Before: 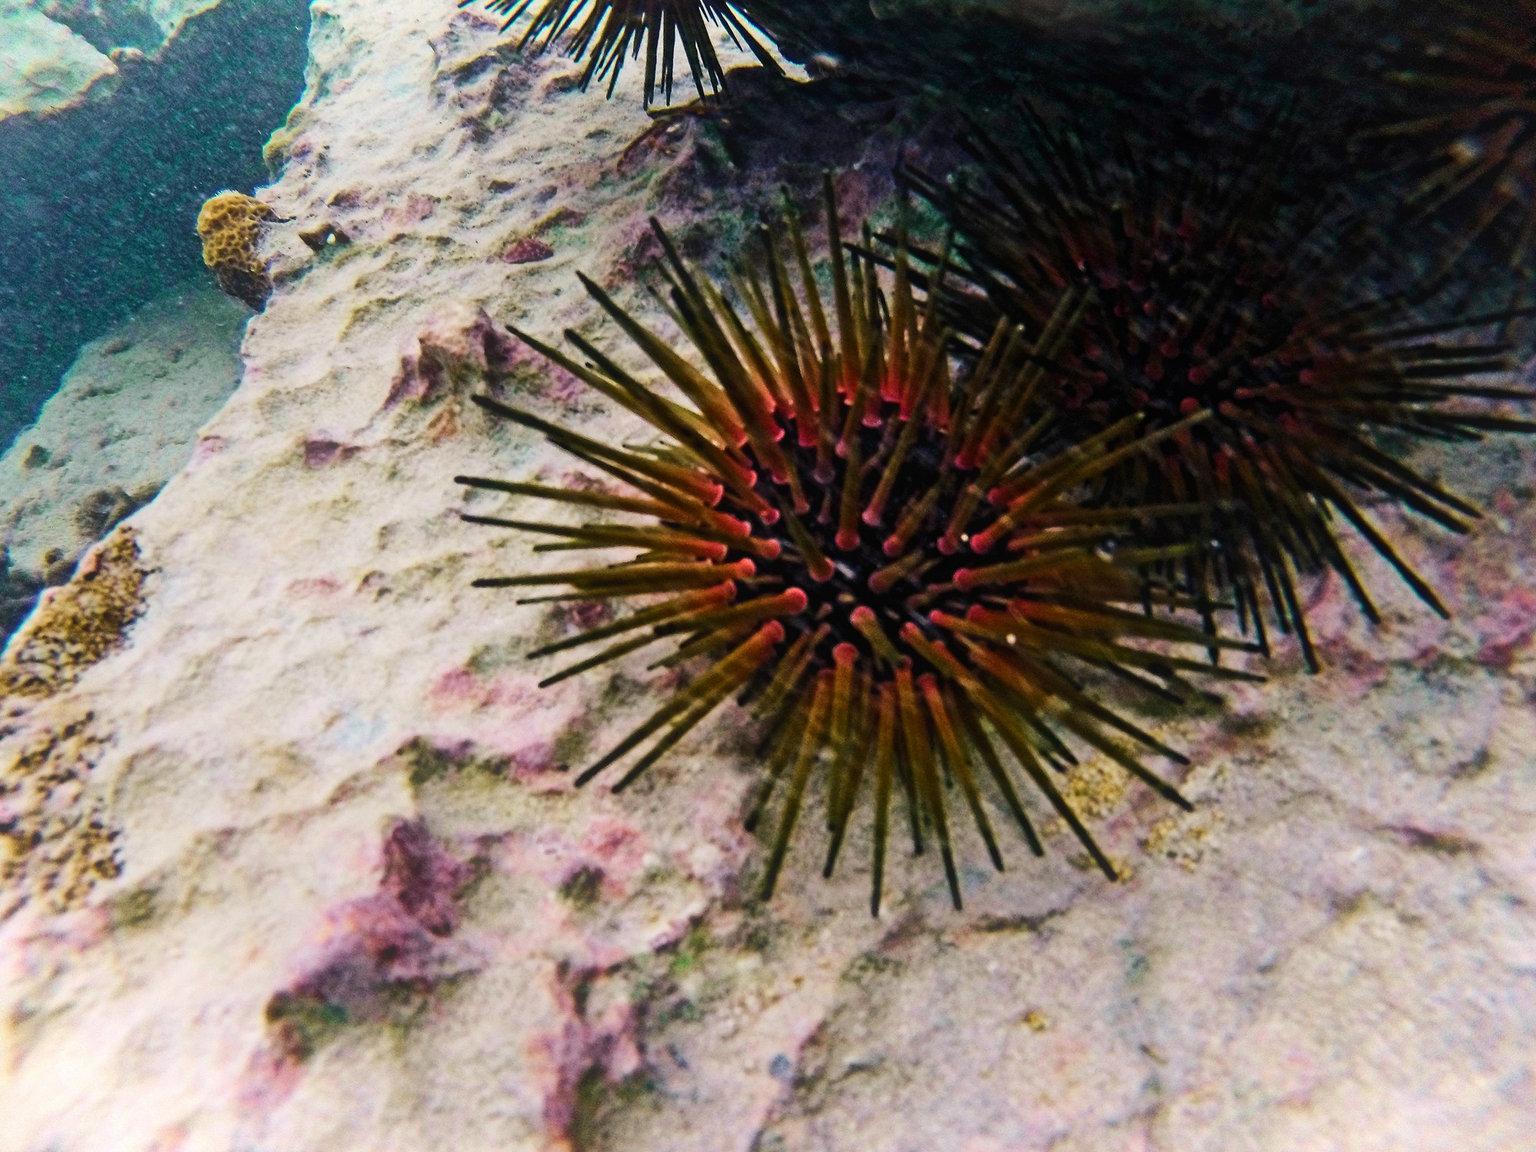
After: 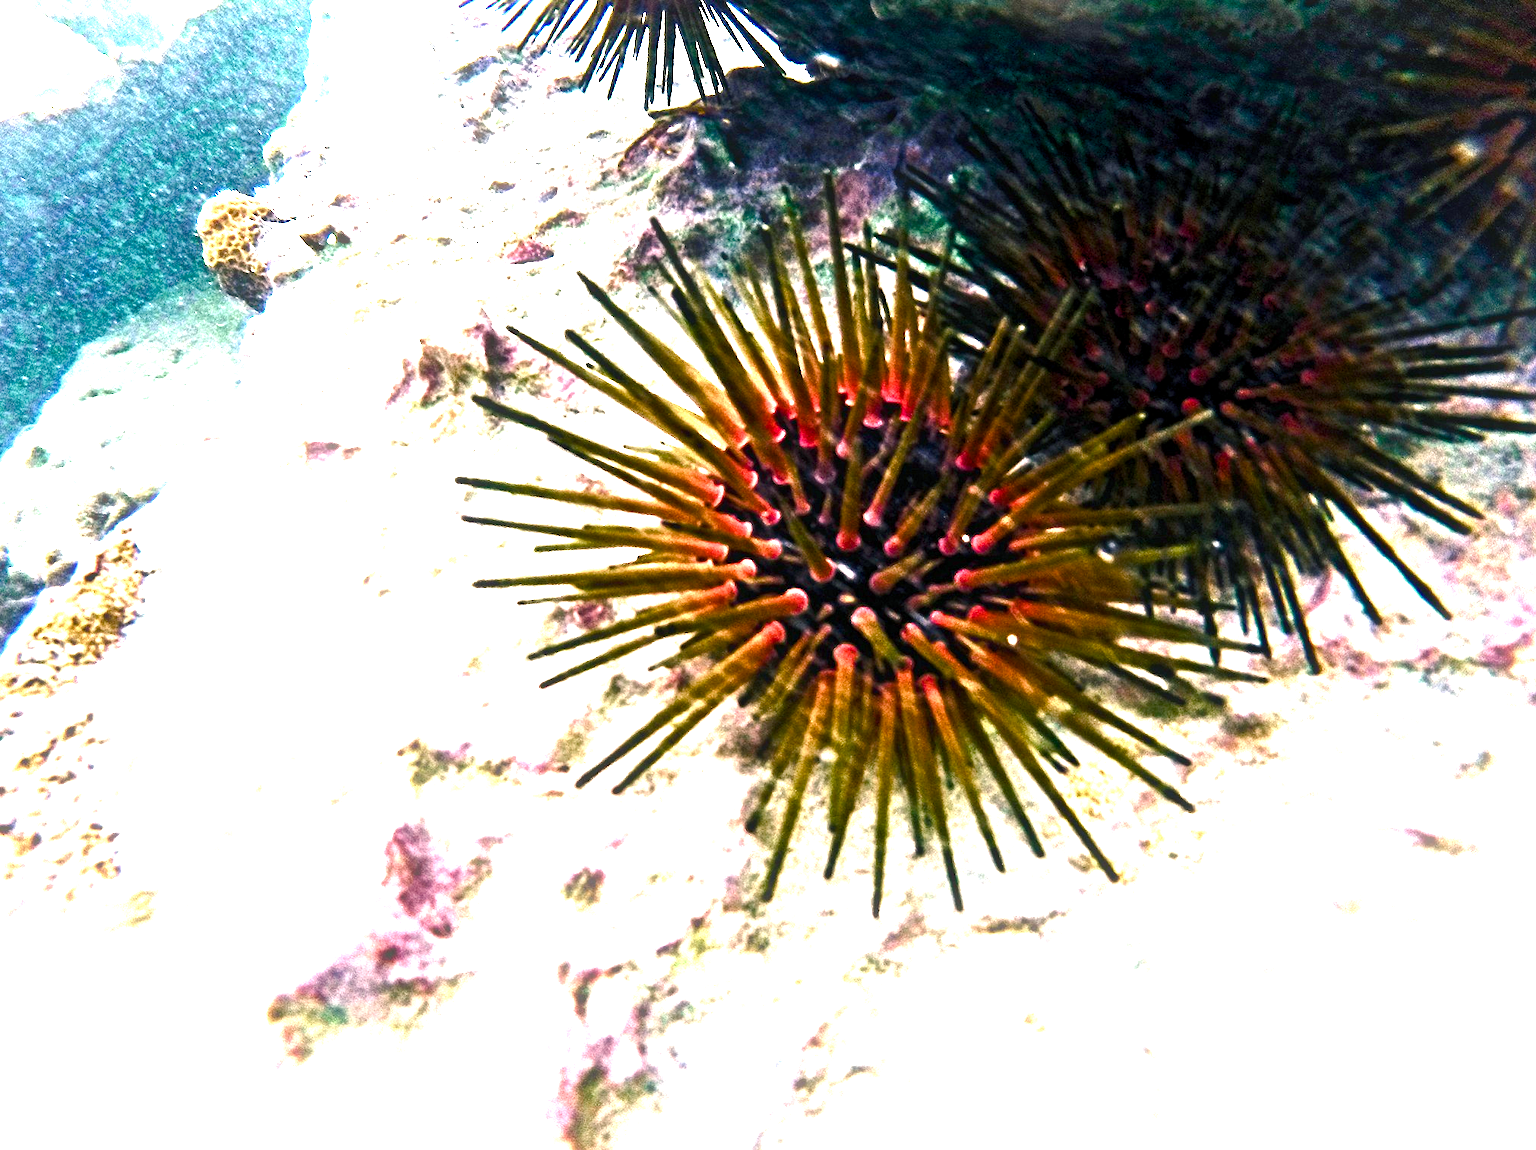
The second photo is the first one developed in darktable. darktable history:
color balance rgb: shadows lift › chroma 2.79%, shadows lift › hue 190.66°, power › hue 171.85°, highlights gain › chroma 2.16%, highlights gain › hue 75.26°, global offset › luminance -0.51%, perceptual saturation grading › highlights -33.8%, perceptual saturation grading › mid-tones 14.98%, perceptual saturation grading › shadows 48.43%, perceptual brilliance grading › highlights 15.68%, perceptual brilliance grading › mid-tones 6.62%, perceptual brilliance grading › shadows -14.98%, global vibrance 11.32%, contrast 5.05%
crop: top 0.05%, bottom 0.098%
exposure: exposure 2 EV, compensate highlight preservation false
